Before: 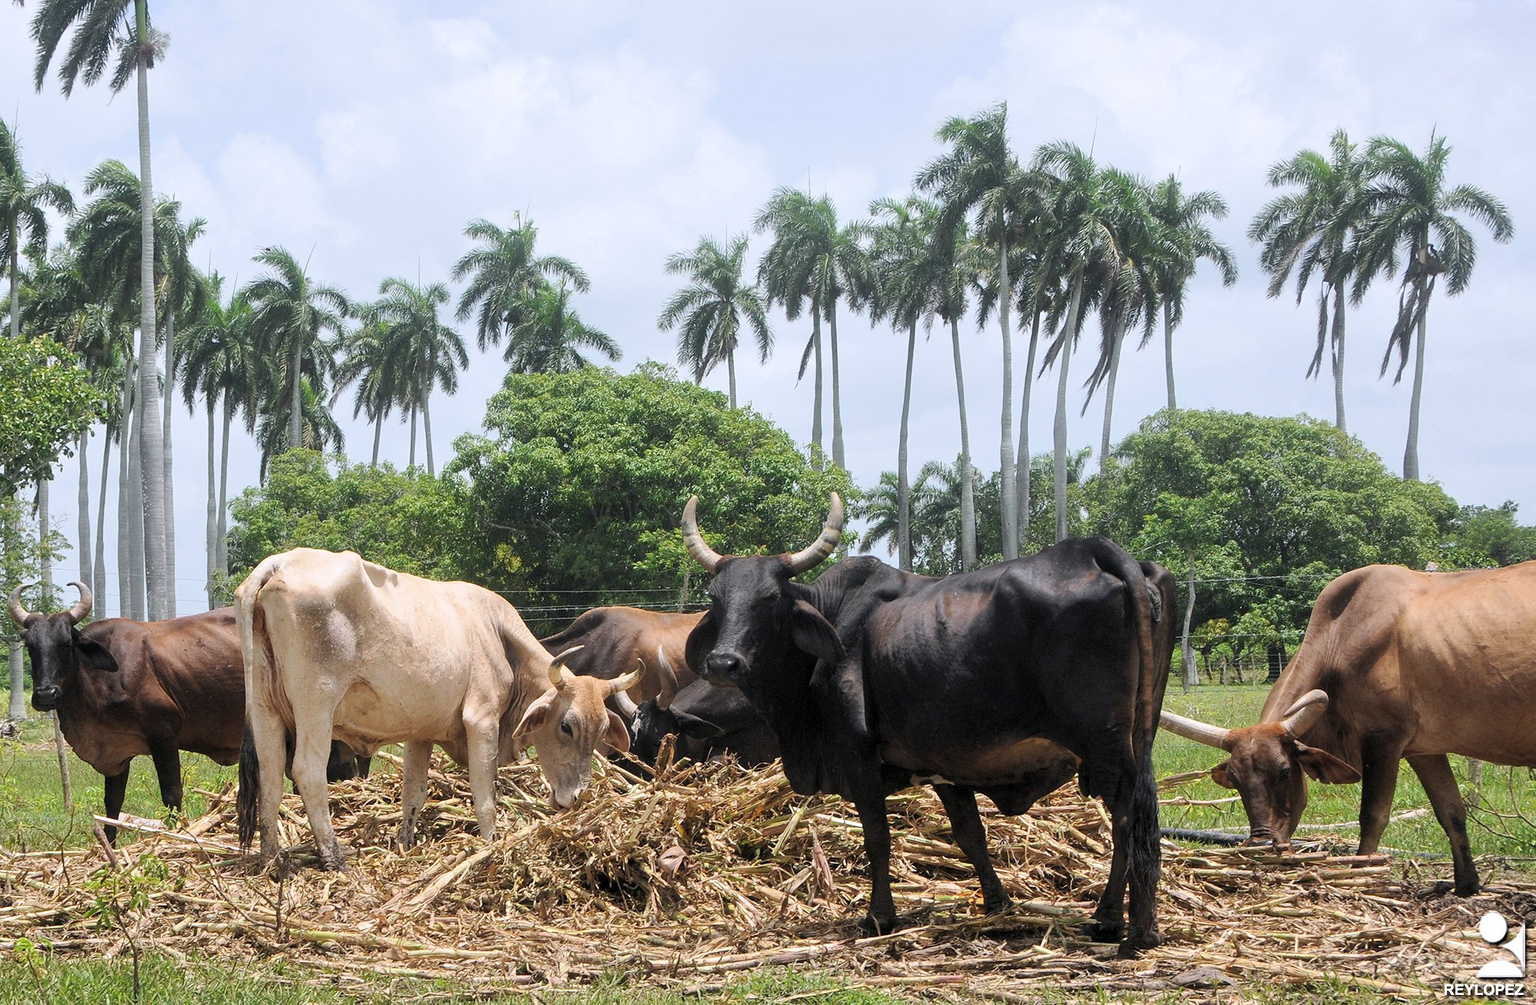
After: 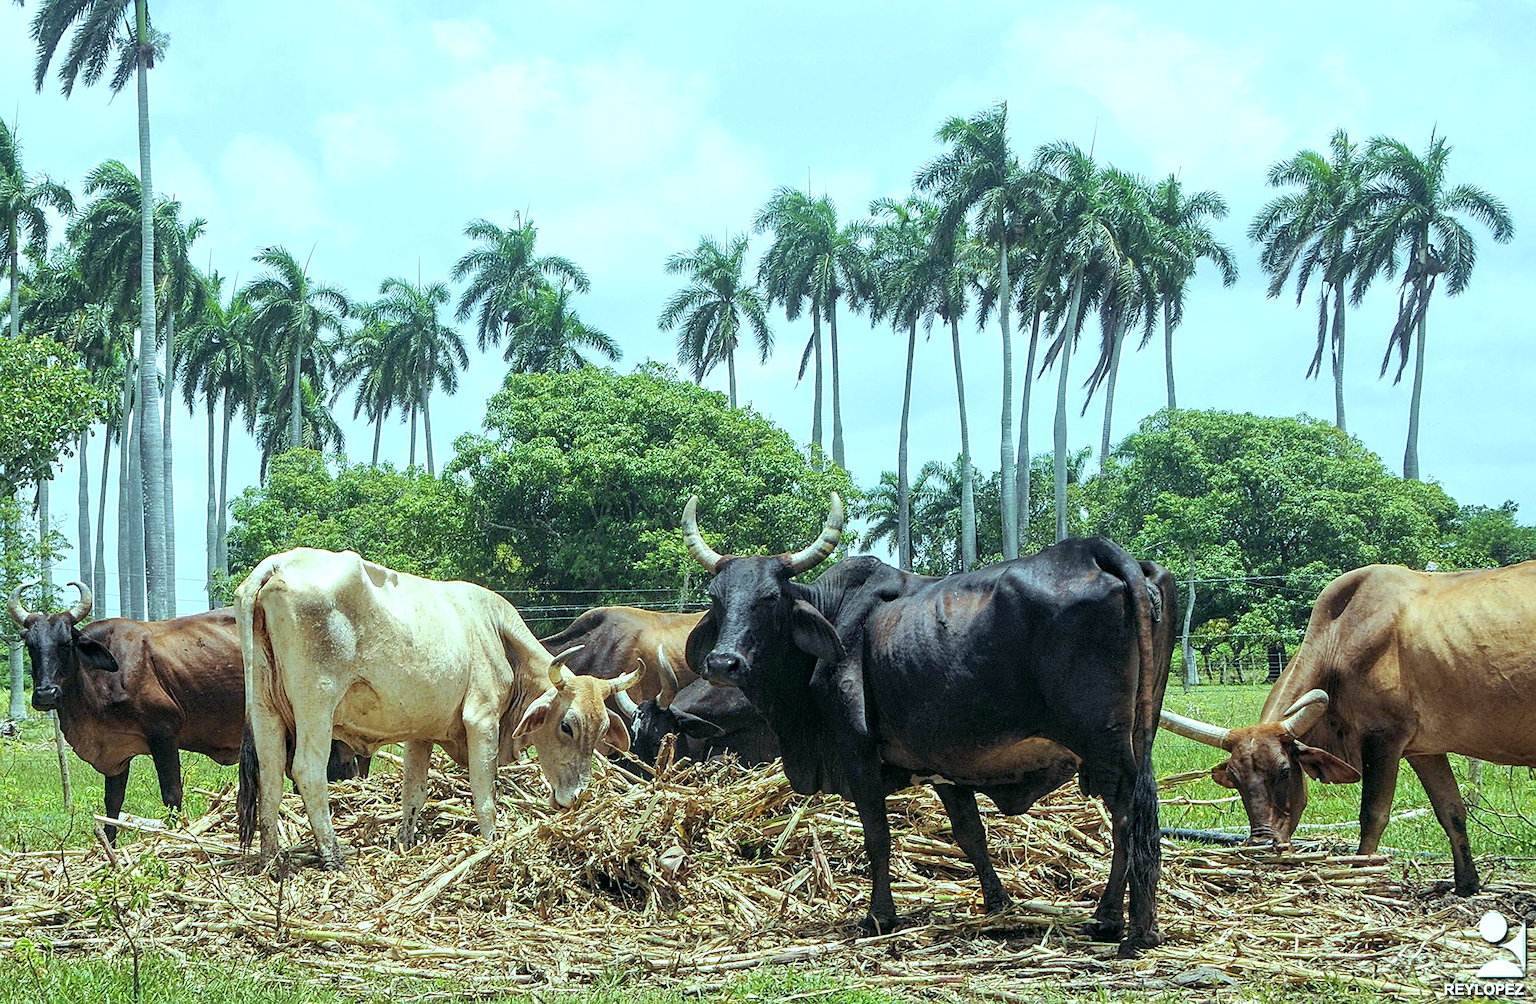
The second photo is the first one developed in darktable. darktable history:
sharpen: on, module defaults
white balance: emerald 1
haze removal: compatibility mode true, adaptive false
levels: levels [0, 0.478, 1]
velvia: on, module defaults
local contrast: on, module defaults
color balance: mode lift, gamma, gain (sRGB), lift [0.997, 0.979, 1.021, 1.011], gamma [1, 1.084, 0.916, 0.998], gain [1, 0.87, 1.13, 1.101], contrast 4.55%, contrast fulcrum 38.24%, output saturation 104.09%
